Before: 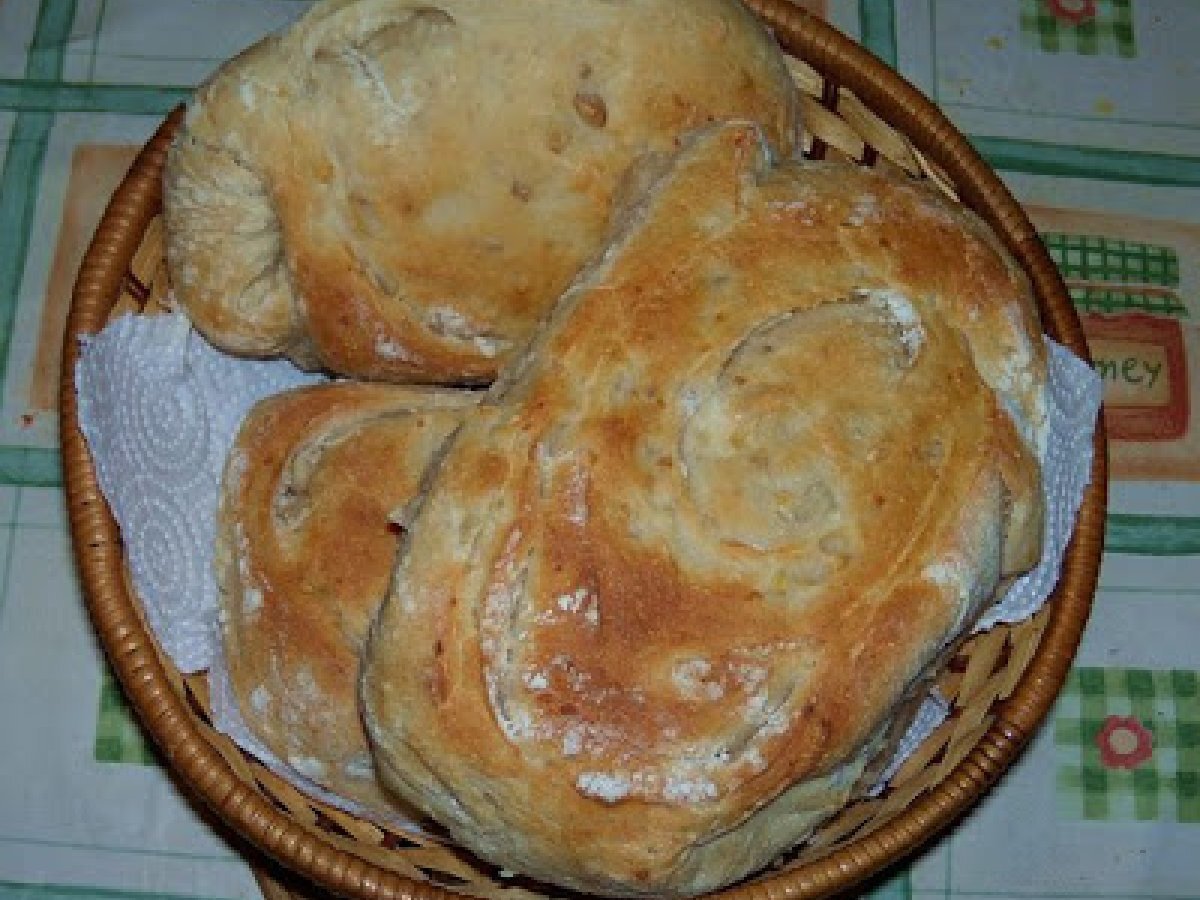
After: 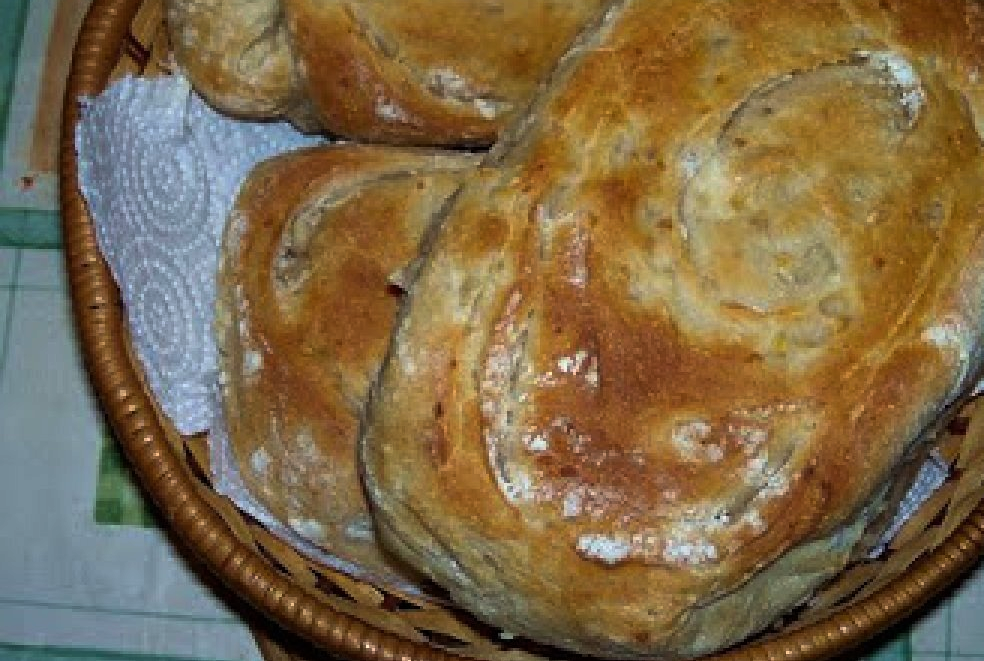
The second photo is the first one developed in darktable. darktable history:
crop: top 26.531%, right 17.959%
exposure: compensate highlight preservation false
color balance rgb: perceptual brilliance grading › highlights 14.29%, perceptual brilliance grading › mid-tones -5.92%, perceptual brilliance grading › shadows -26.83%, global vibrance 31.18%
